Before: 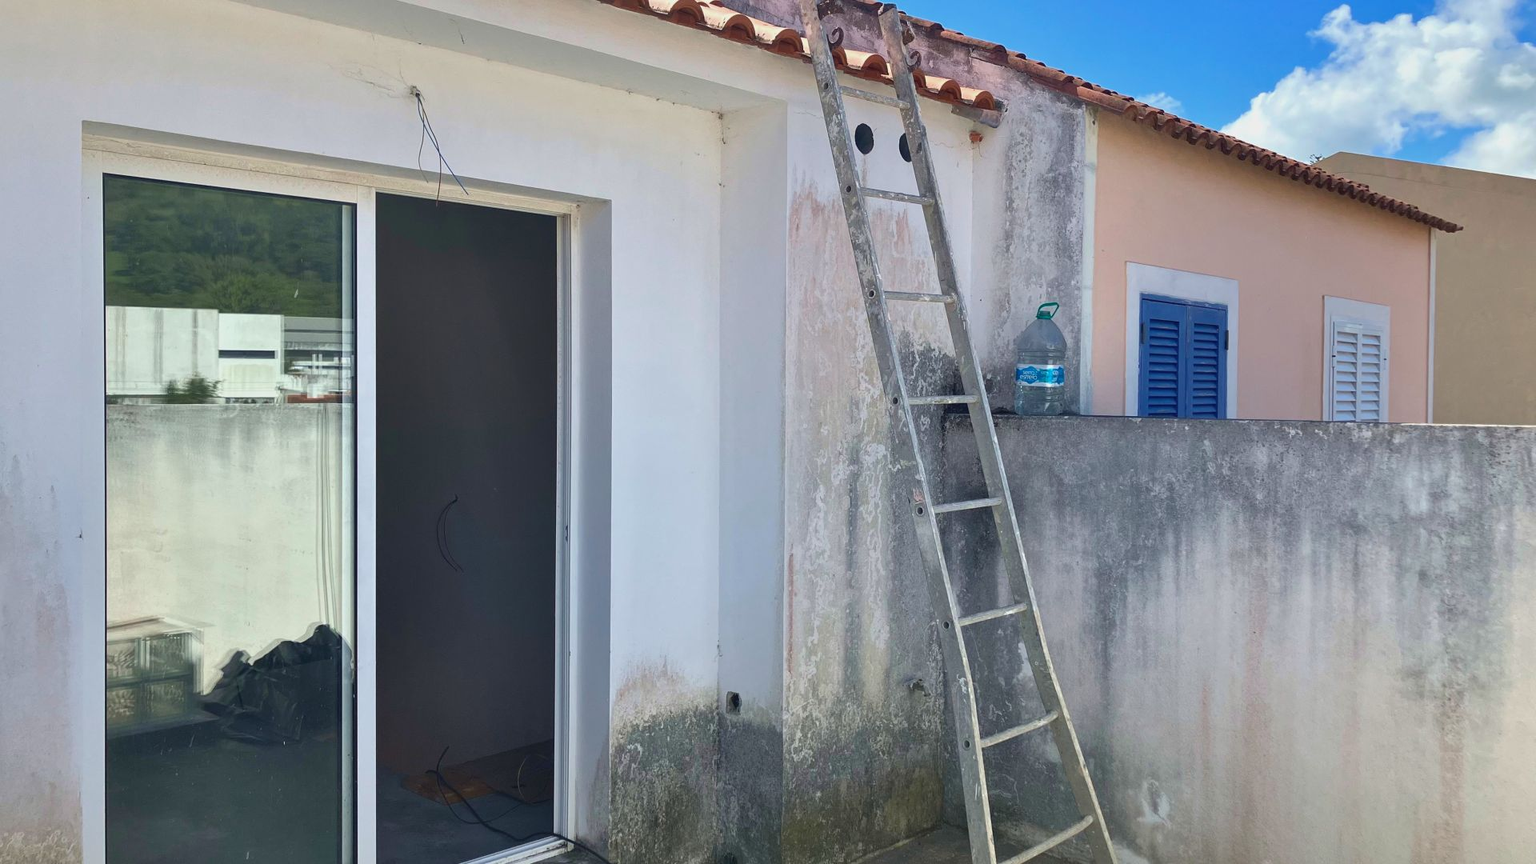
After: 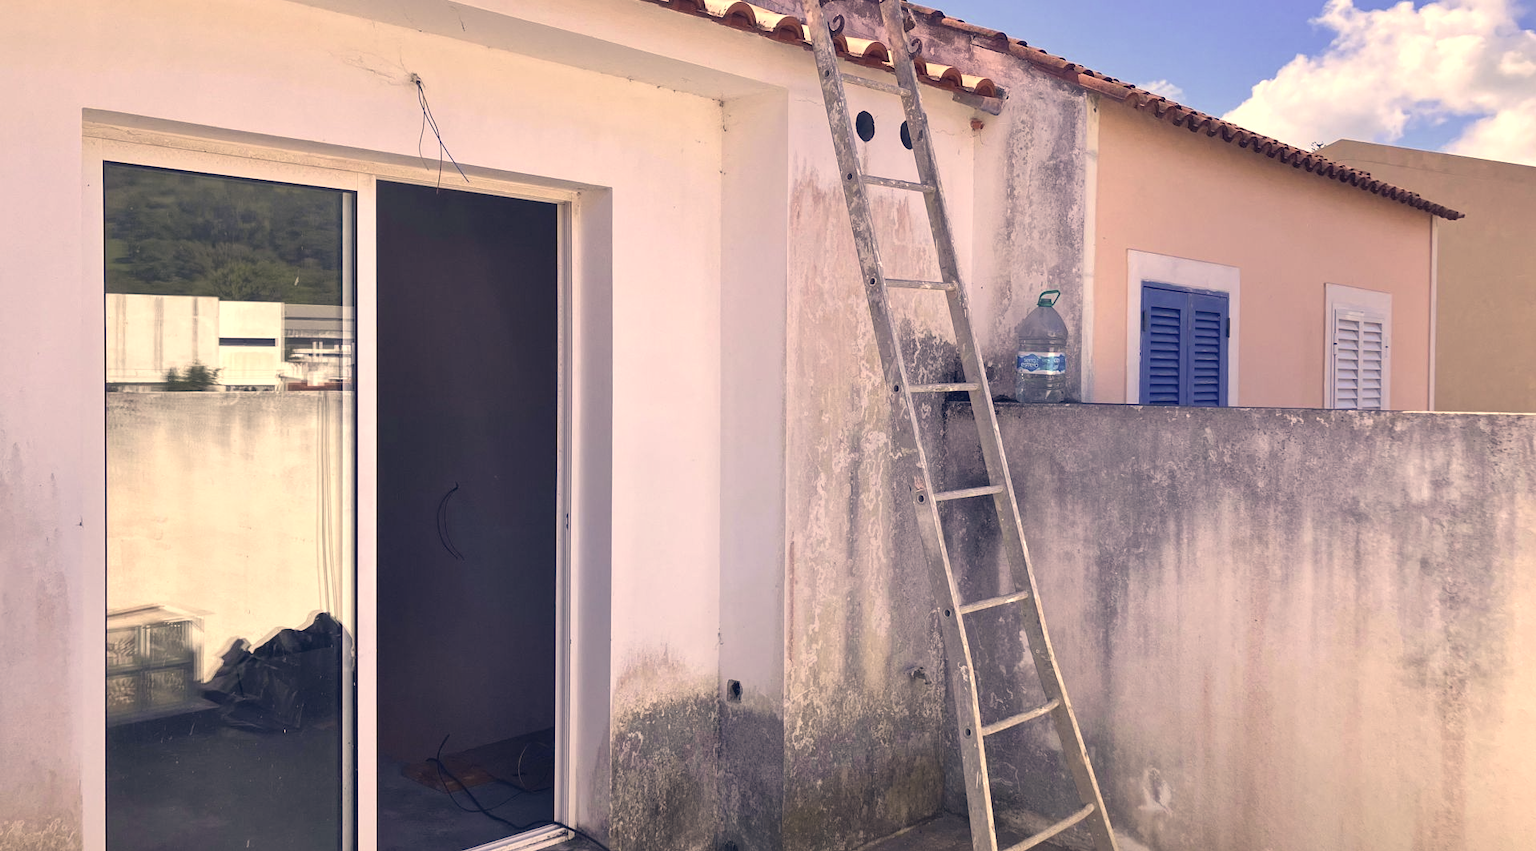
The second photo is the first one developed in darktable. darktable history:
color correction: highlights a* 20.21, highlights b* 26.85, shadows a* 3.4, shadows b* -17.63, saturation 0.732
tone equalizer: -8 EV -0.379 EV, -7 EV -0.368 EV, -6 EV -0.312 EV, -5 EV -0.213 EV, -3 EV 0.239 EV, -2 EV 0.342 EV, -1 EV 0.38 EV, +0 EV 0.441 EV, mask exposure compensation -0.485 EV
crop: top 1.5%, right 0.056%
